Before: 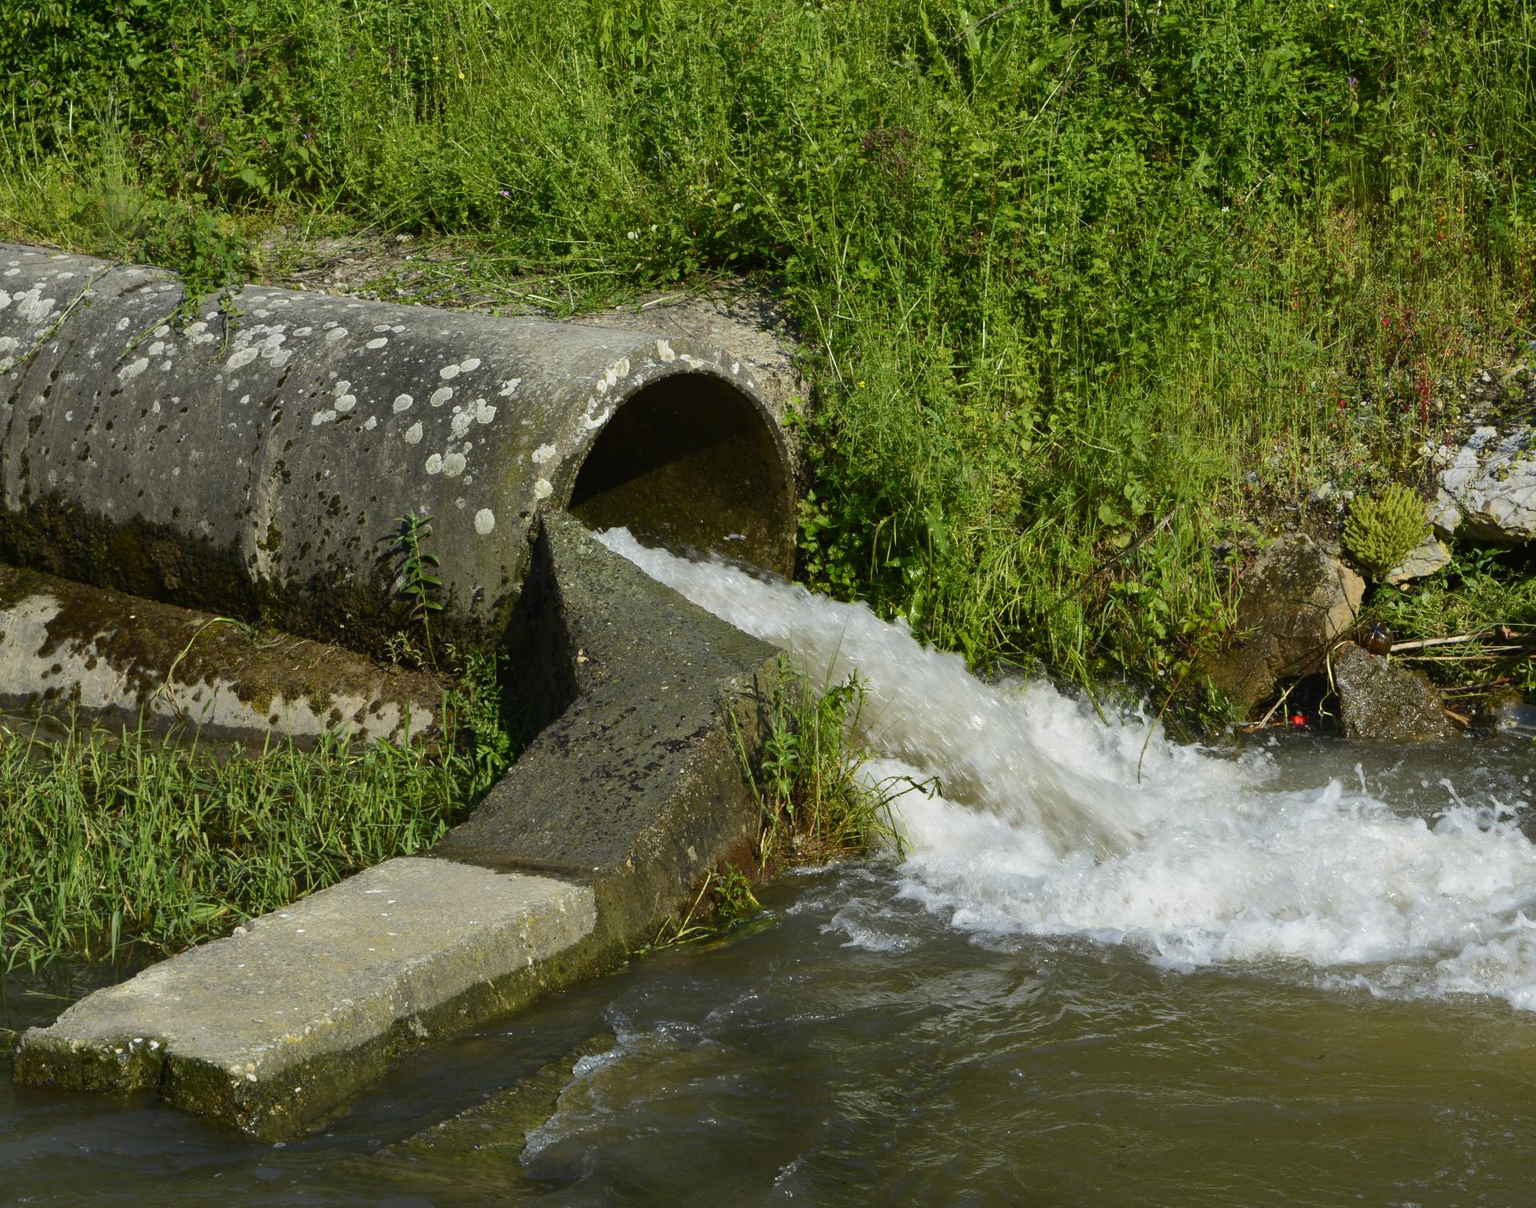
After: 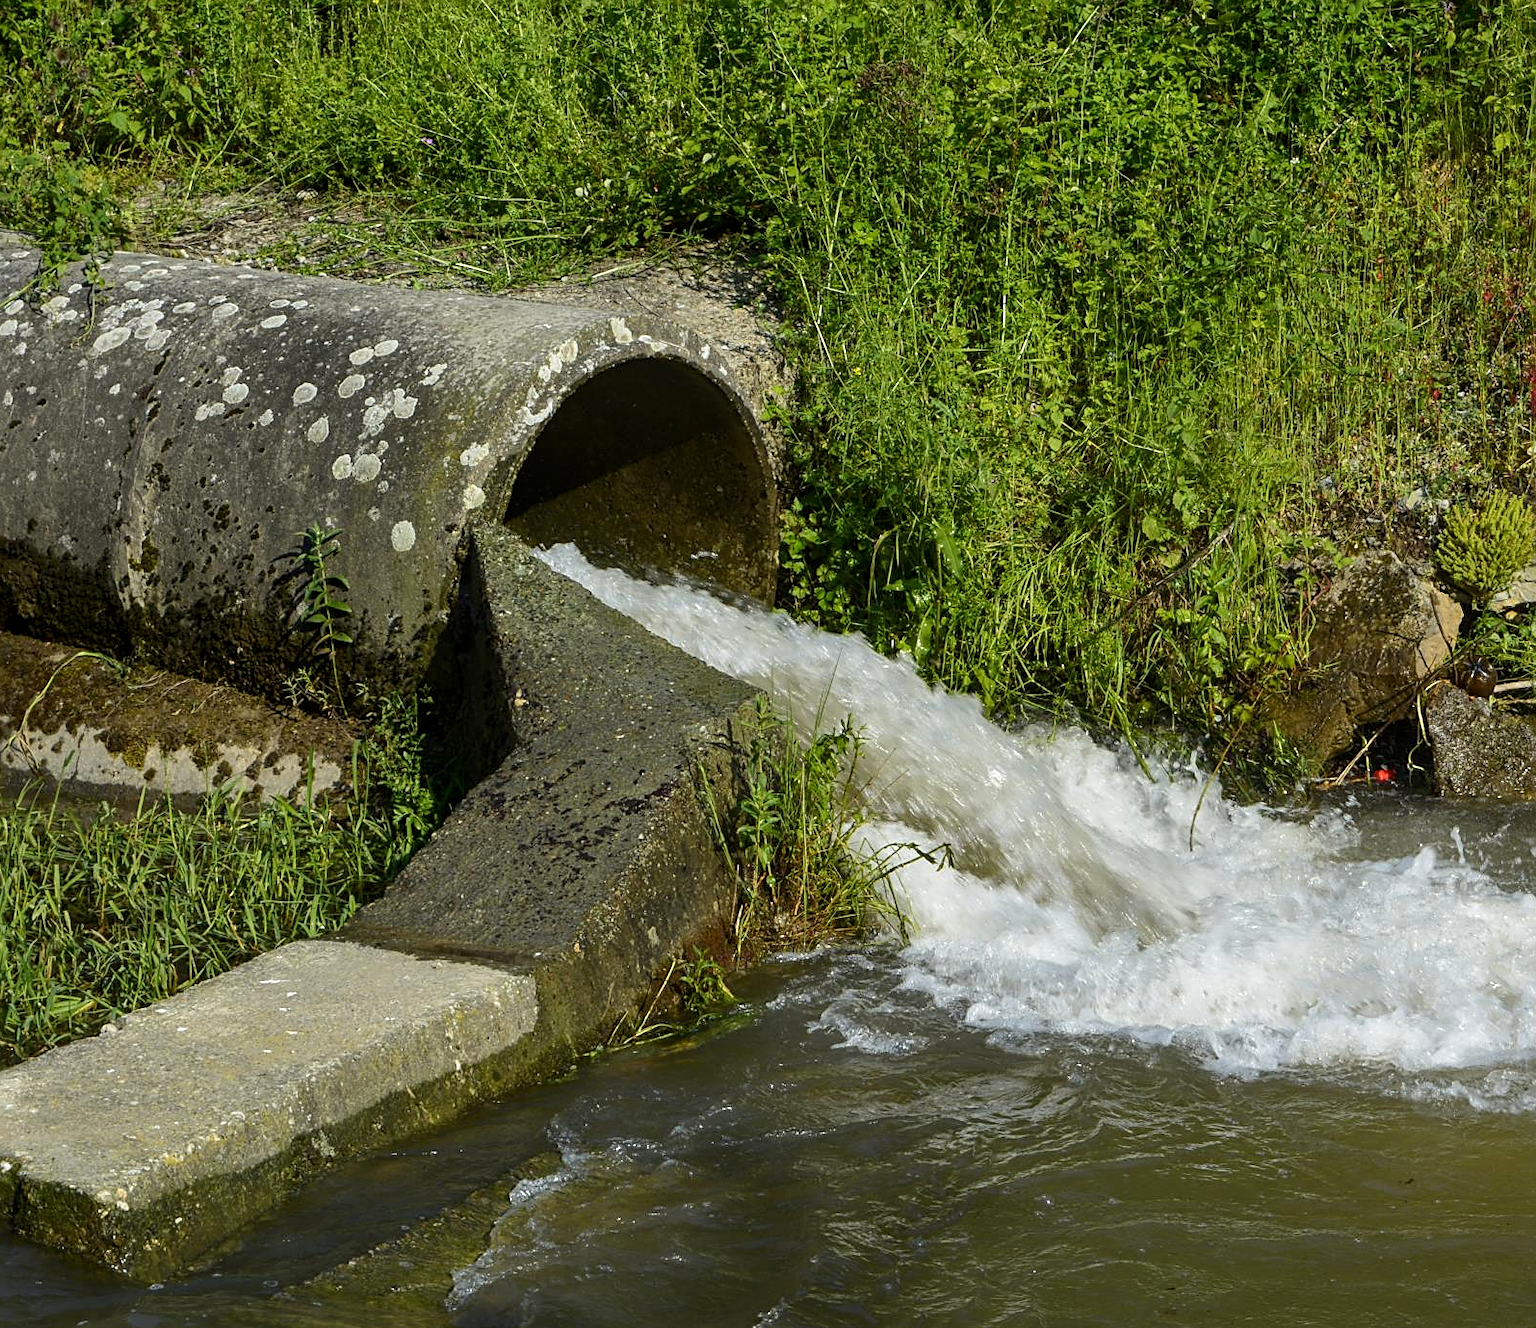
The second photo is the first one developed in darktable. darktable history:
local contrast: on, module defaults
sharpen: on, module defaults
color balance rgb: linear chroma grading › global chroma 0.405%, perceptual saturation grading › global saturation -0.012%, global vibrance 20%
crop: left 9.769%, top 6.306%, right 7.137%, bottom 2.288%
